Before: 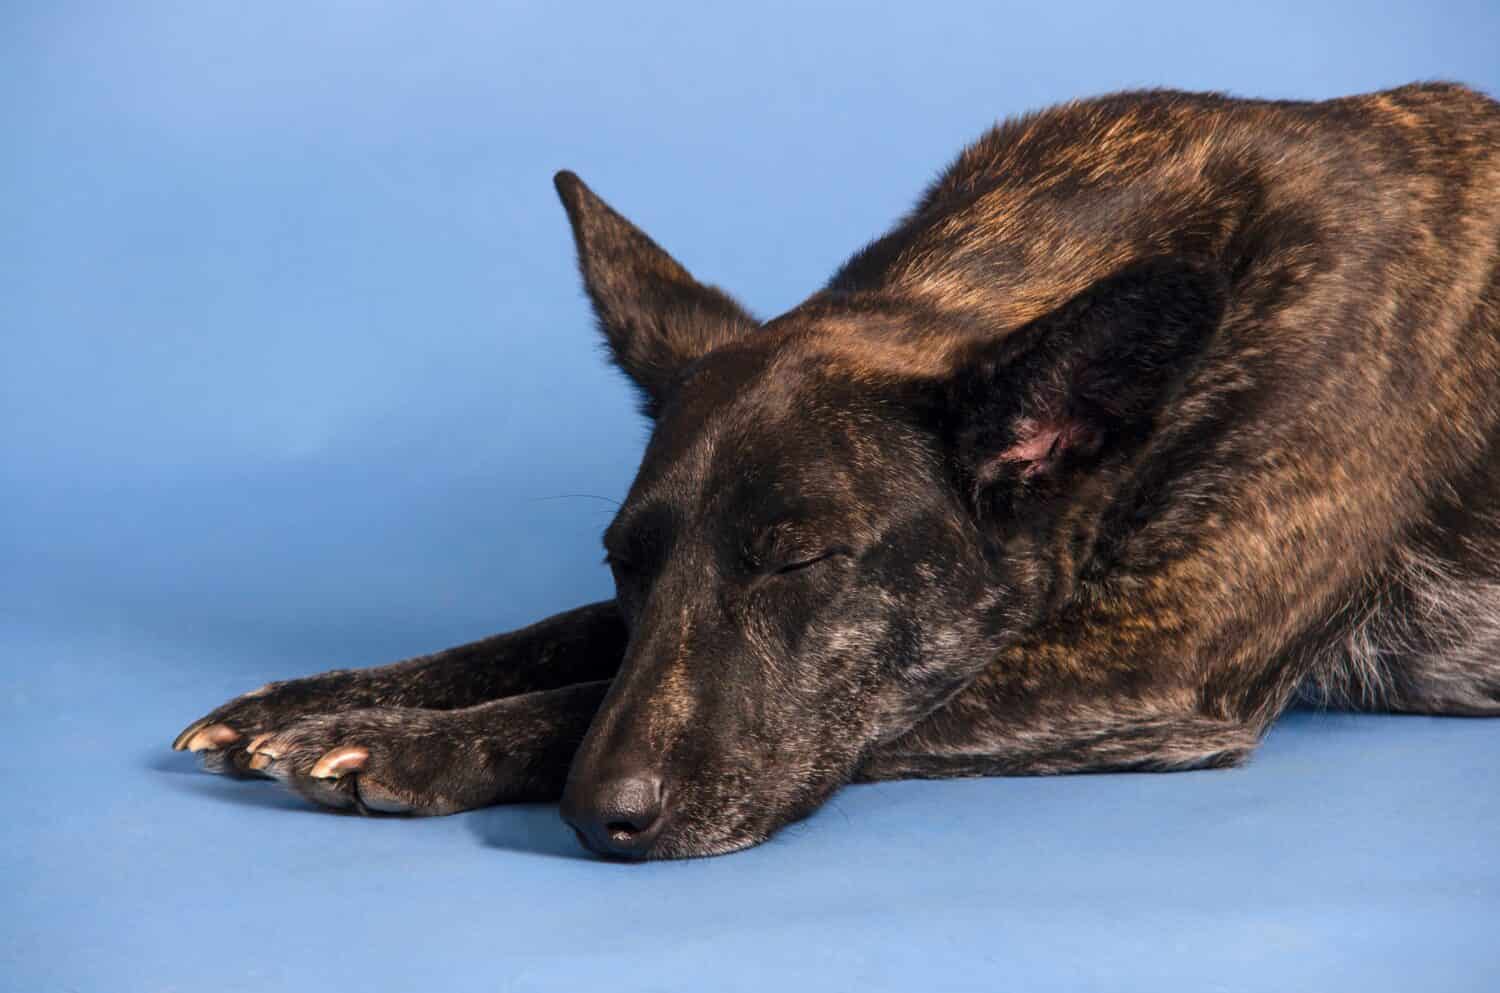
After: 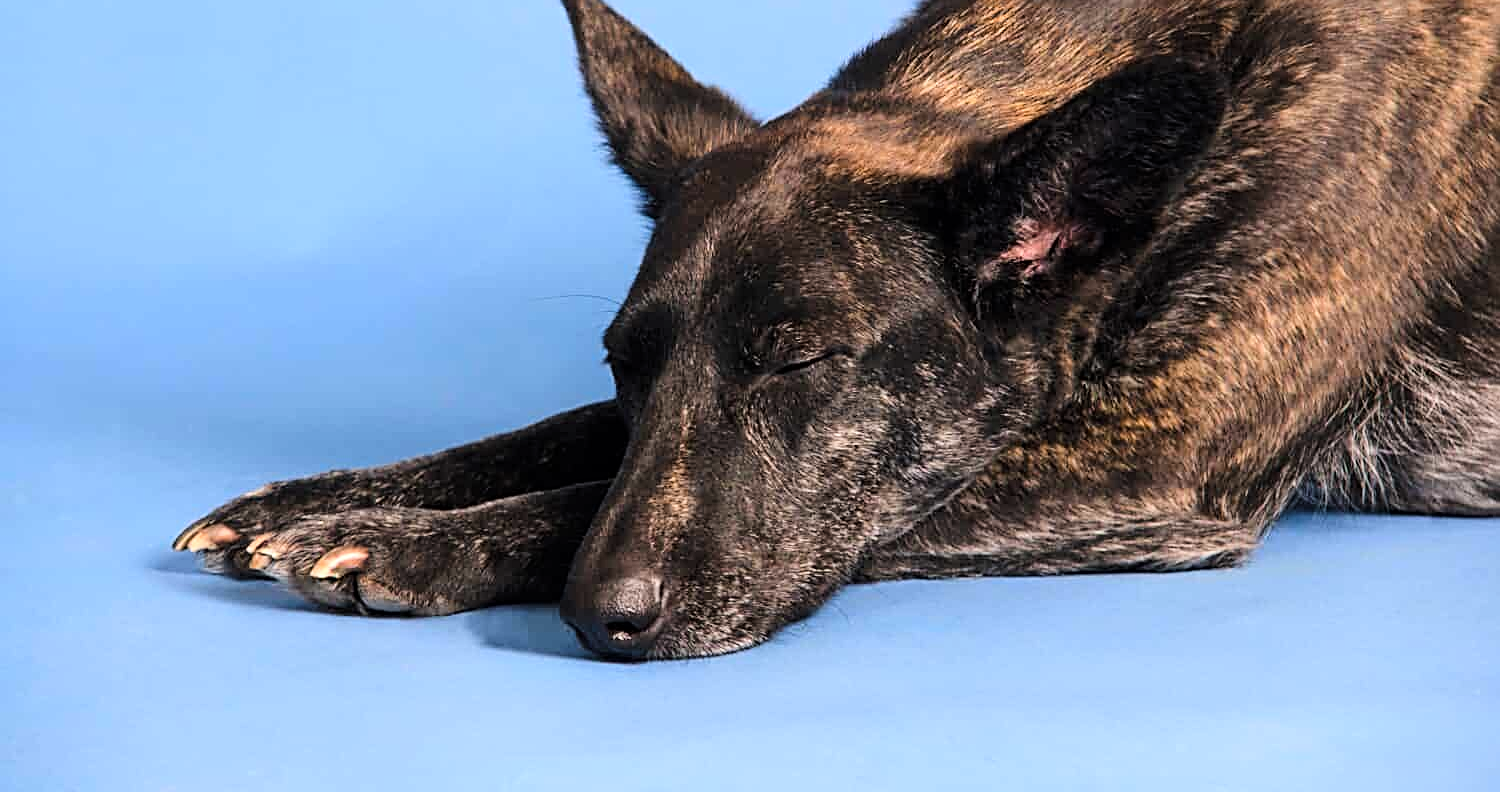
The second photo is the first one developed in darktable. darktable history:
tone curve: curves: ch0 [(0, 0) (0.004, 0.001) (0.133, 0.112) (0.325, 0.362) (0.832, 0.893) (1, 1)], color space Lab, linked channels, preserve colors none
crop and rotate: top 20.216%
sharpen: radius 2.626, amount 0.698
contrast brightness saturation: contrast 0.051, brightness 0.061, saturation 0.007
